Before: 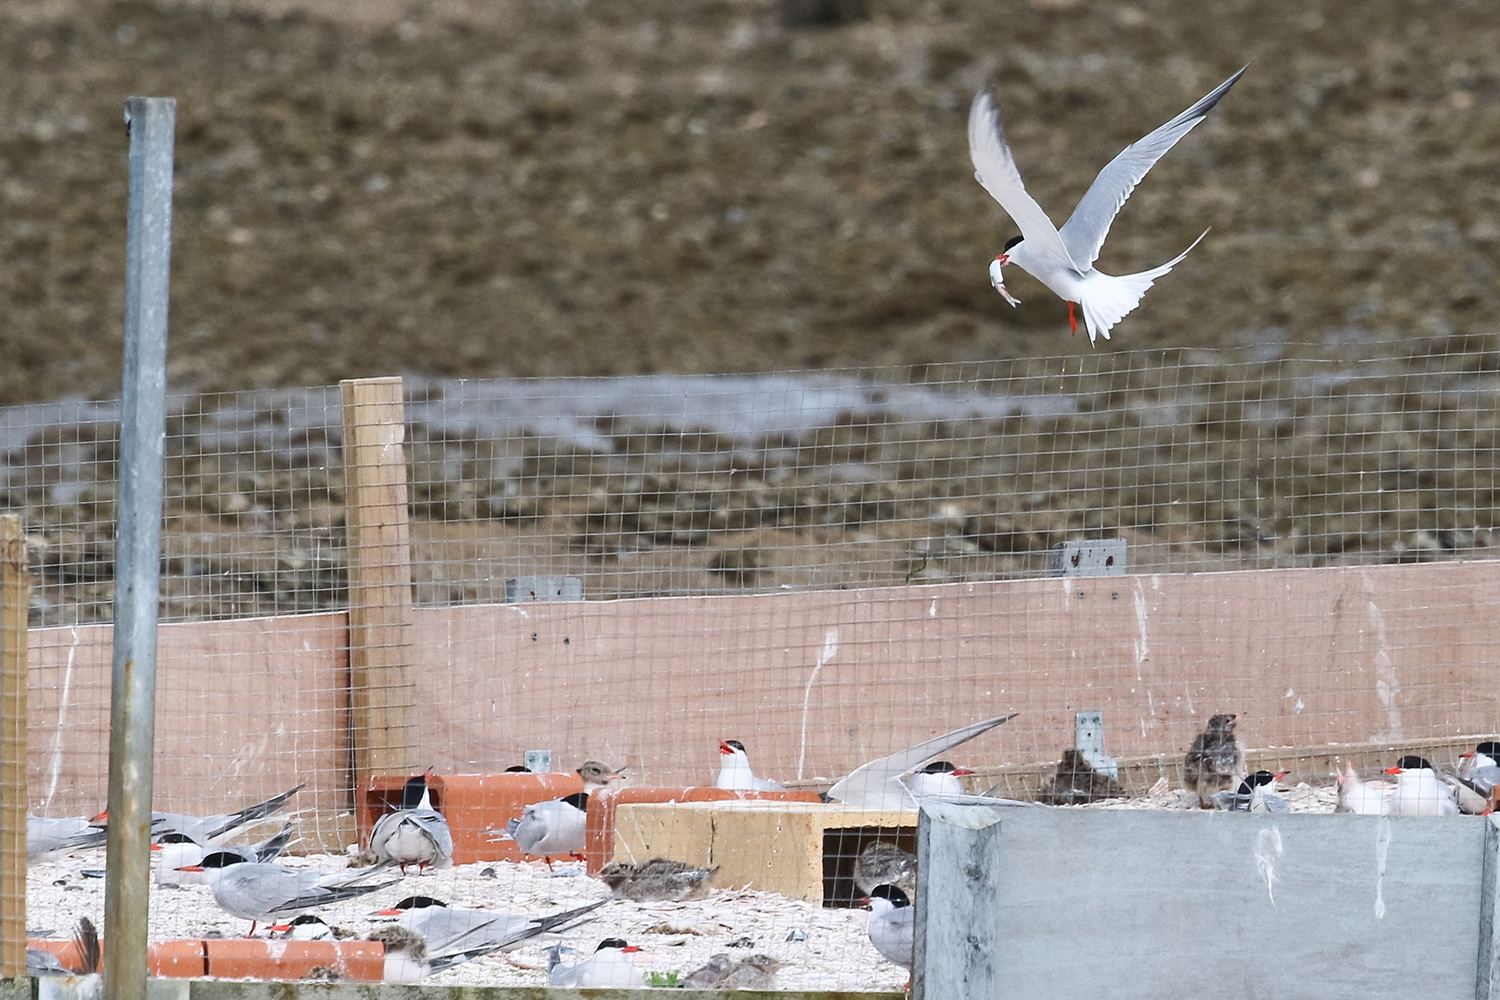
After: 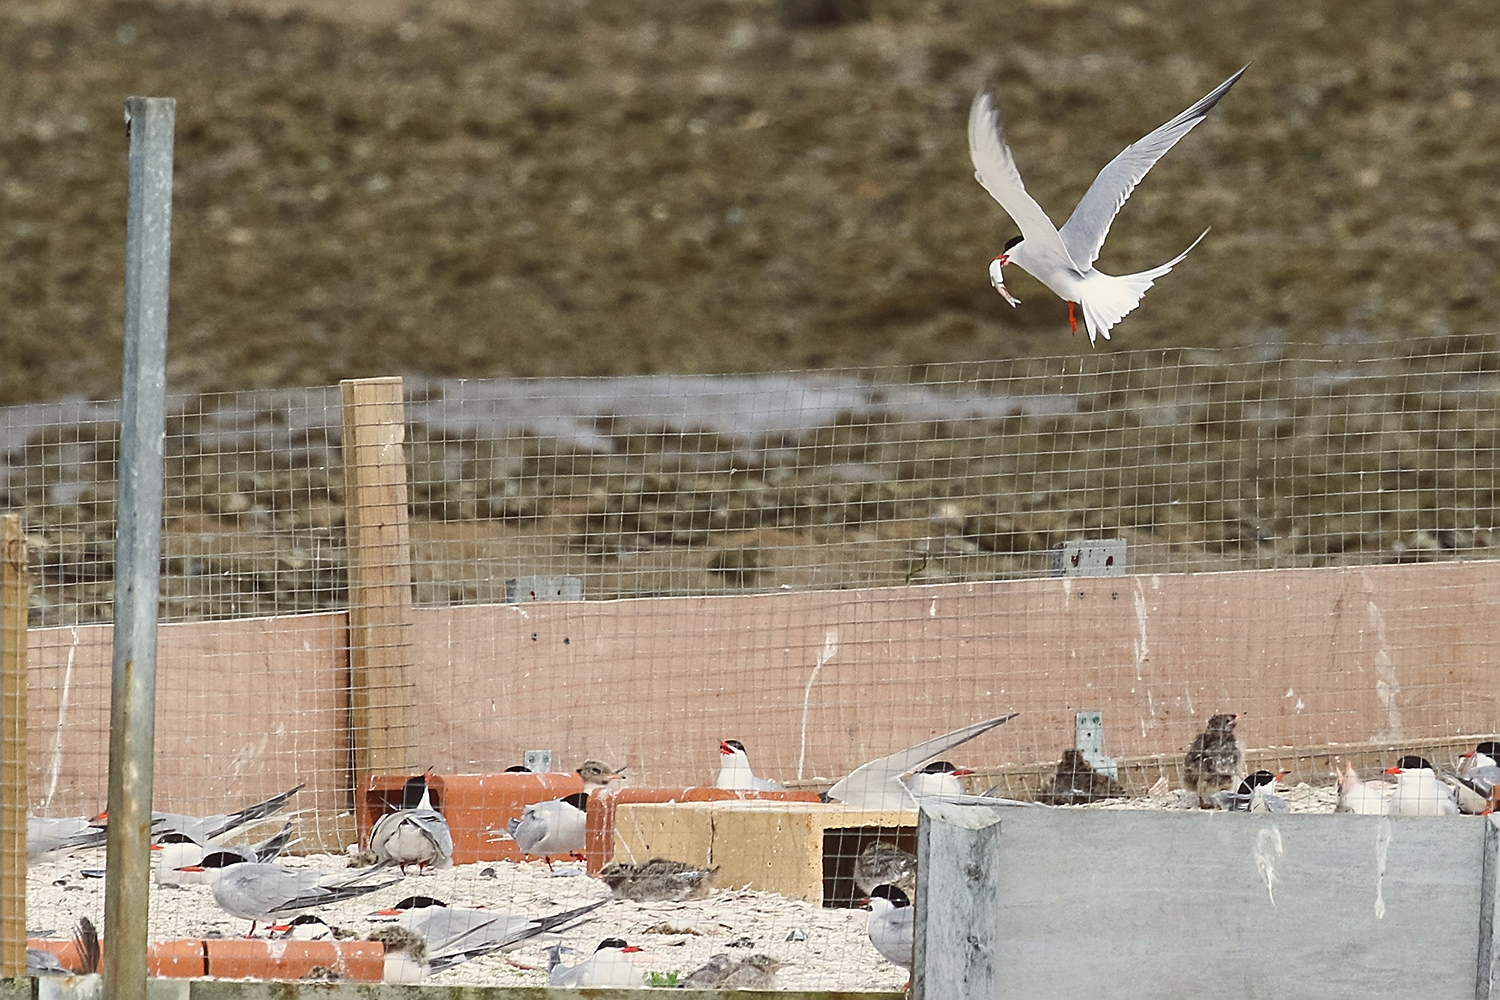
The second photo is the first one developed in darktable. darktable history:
color balance: lift [1.005, 1.002, 0.998, 0.998], gamma [1, 1.021, 1.02, 0.979], gain [0.923, 1.066, 1.056, 0.934]
sharpen: on, module defaults
